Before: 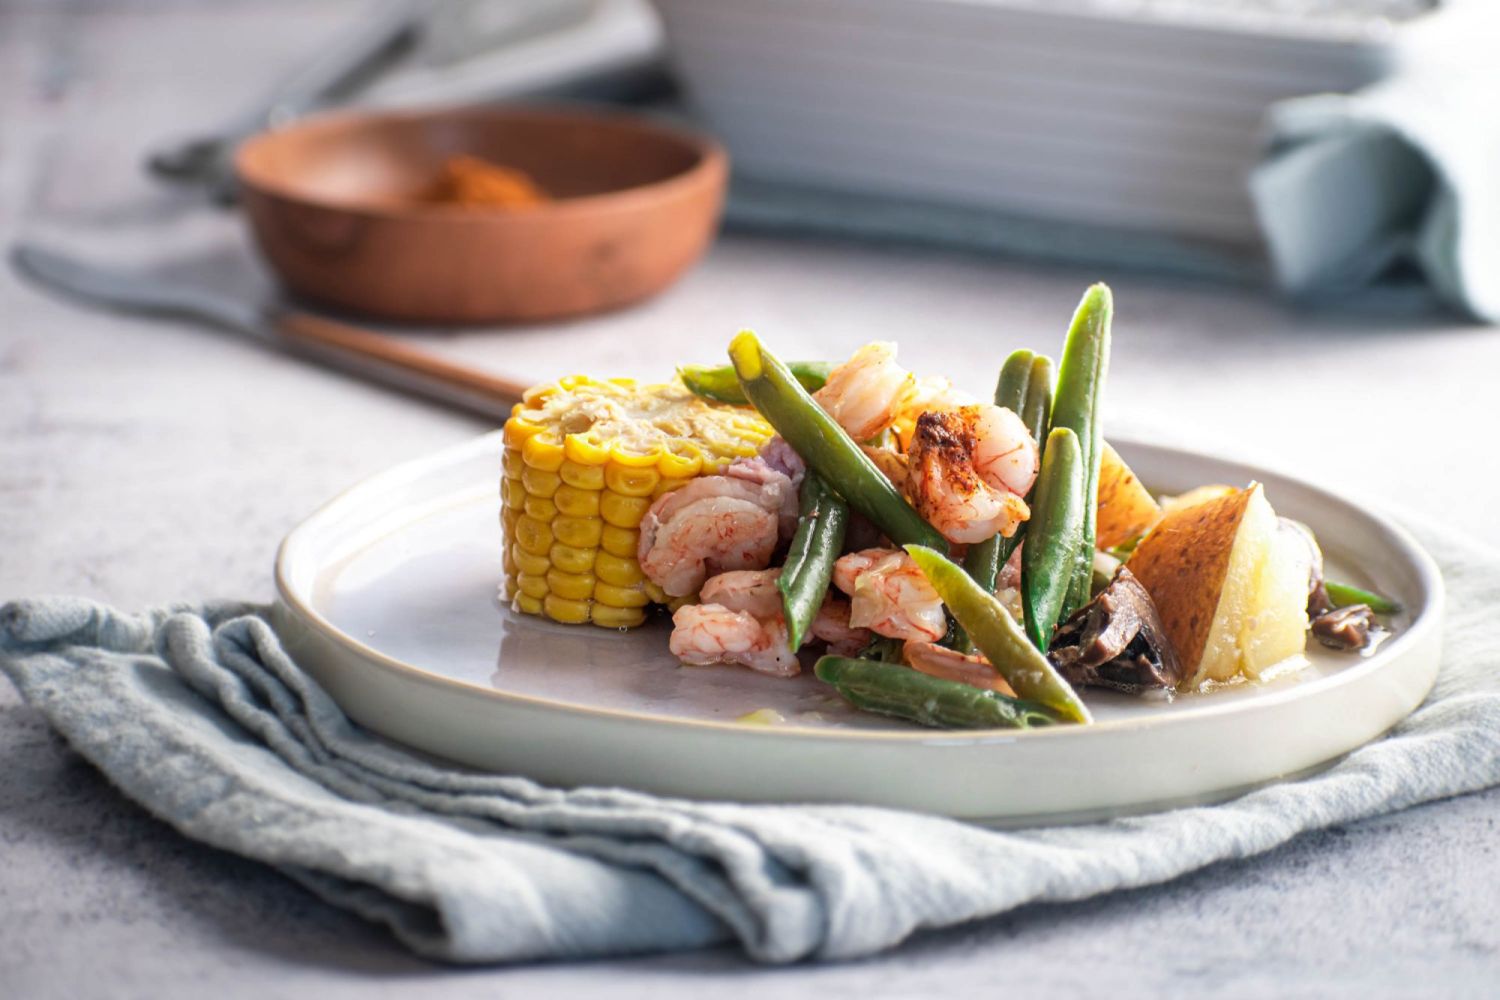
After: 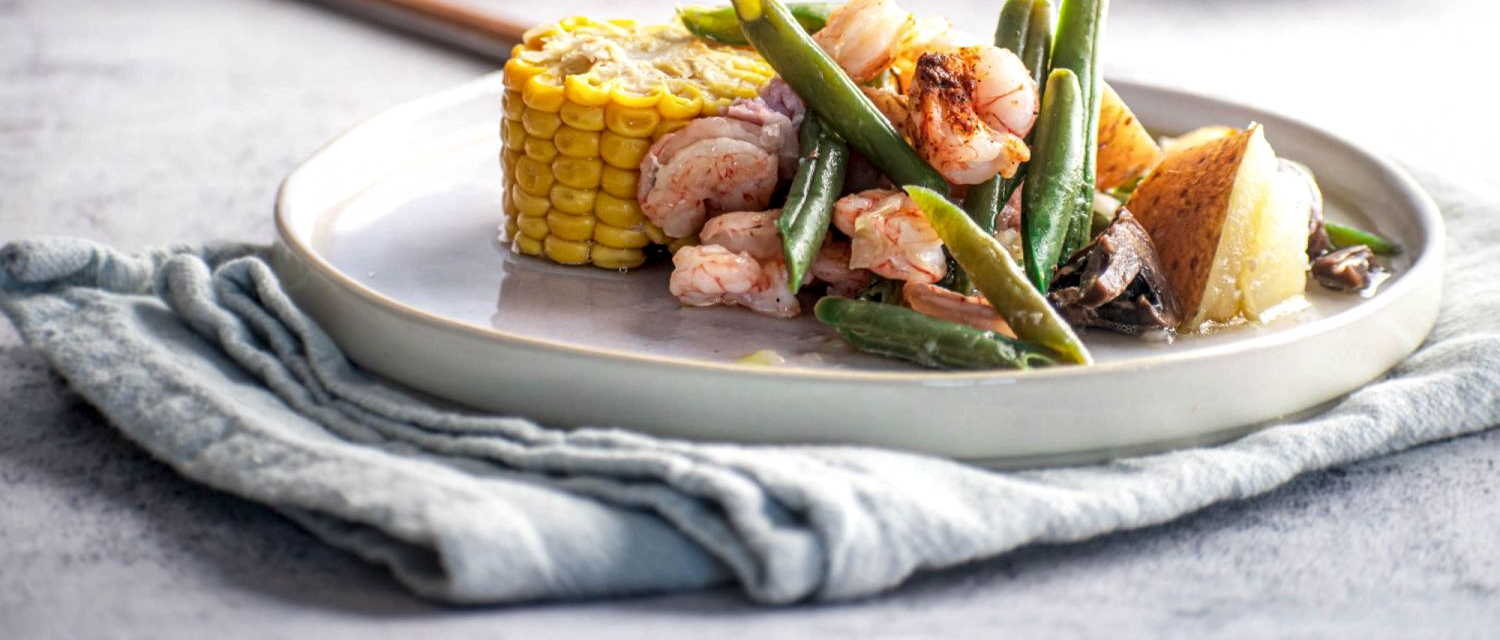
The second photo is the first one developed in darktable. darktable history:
crop and rotate: top 35.949%
local contrast: detail 130%
